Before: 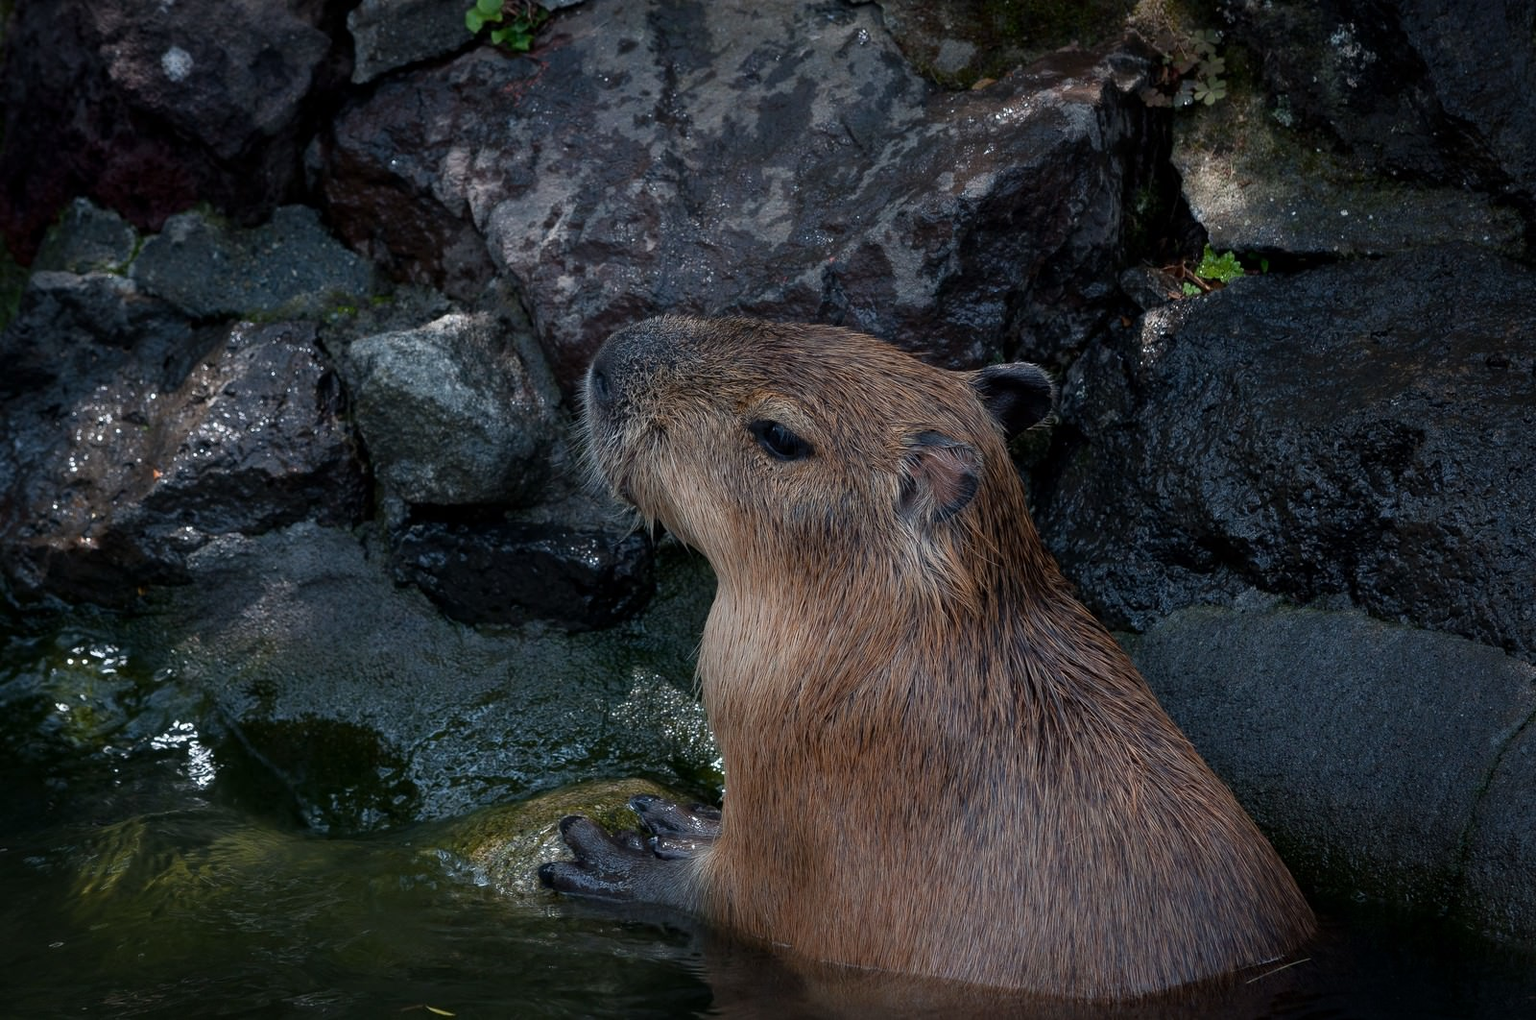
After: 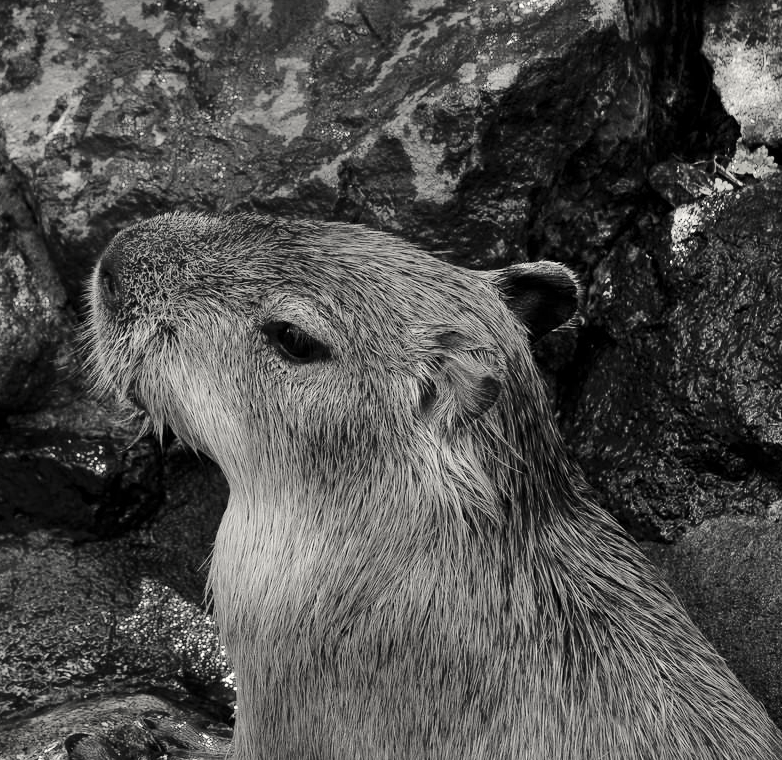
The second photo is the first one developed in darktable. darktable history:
contrast brightness saturation: saturation -0.986
color correction: highlights b* 2.93
crop: left 32.431%, top 10.95%, right 18.649%, bottom 17.4%
color balance rgb: linear chroma grading › global chroma 23.23%, perceptual saturation grading › global saturation 20%, perceptual saturation grading › highlights -50.373%, perceptual saturation grading › shadows 31.04%
base curve: curves: ch0 [(0, 0) (0.028, 0.03) (0.121, 0.232) (0.46, 0.748) (0.859, 0.968) (1, 1)], preserve colors none
shadows and highlights: soften with gaussian
